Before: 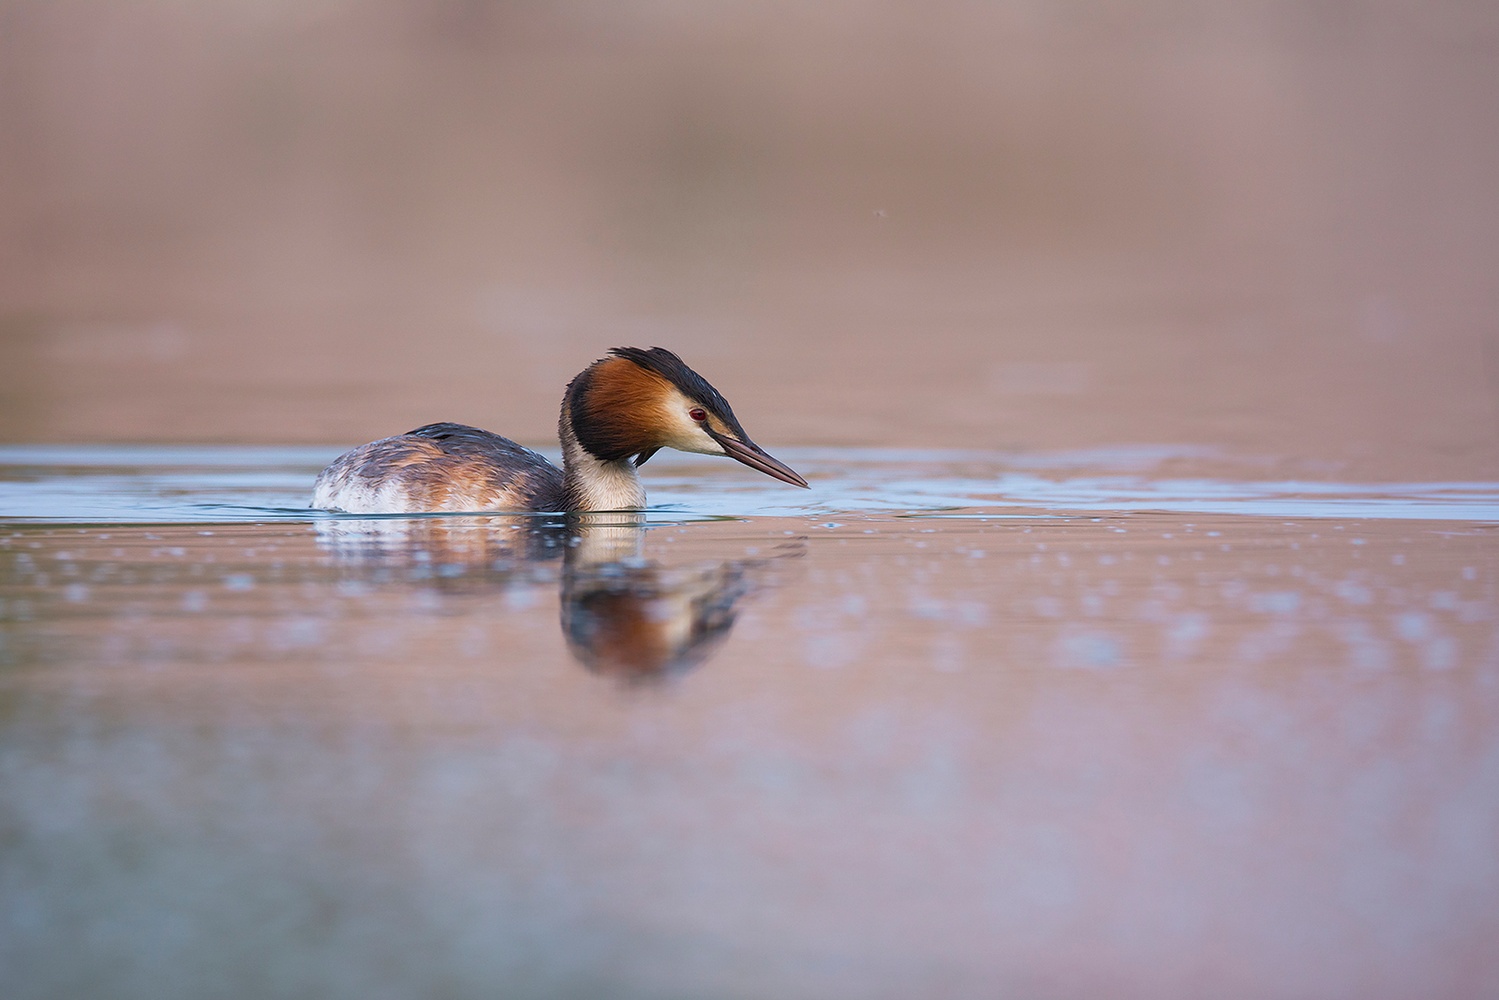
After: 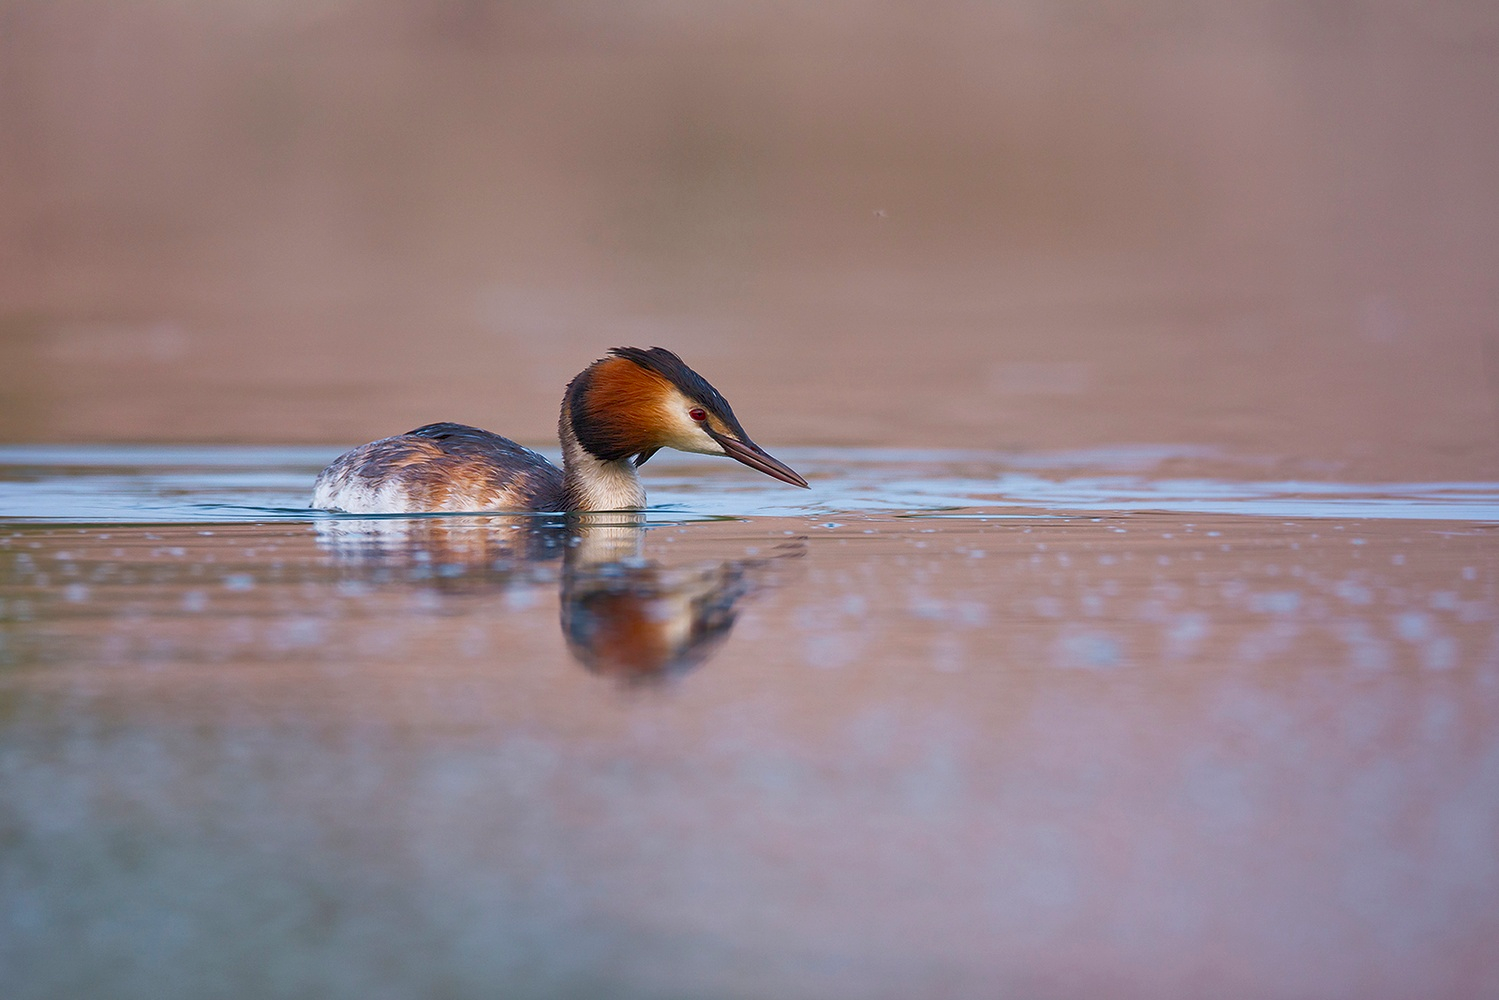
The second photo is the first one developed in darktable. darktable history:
tone equalizer: -7 EV 0.149 EV, -6 EV 0.574 EV, -5 EV 1.18 EV, -4 EV 1.31 EV, -3 EV 1.15 EV, -2 EV 0.6 EV, -1 EV 0.158 EV
contrast brightness saturation: contrast 0.068, brightness -0.151, saturation 0.111
